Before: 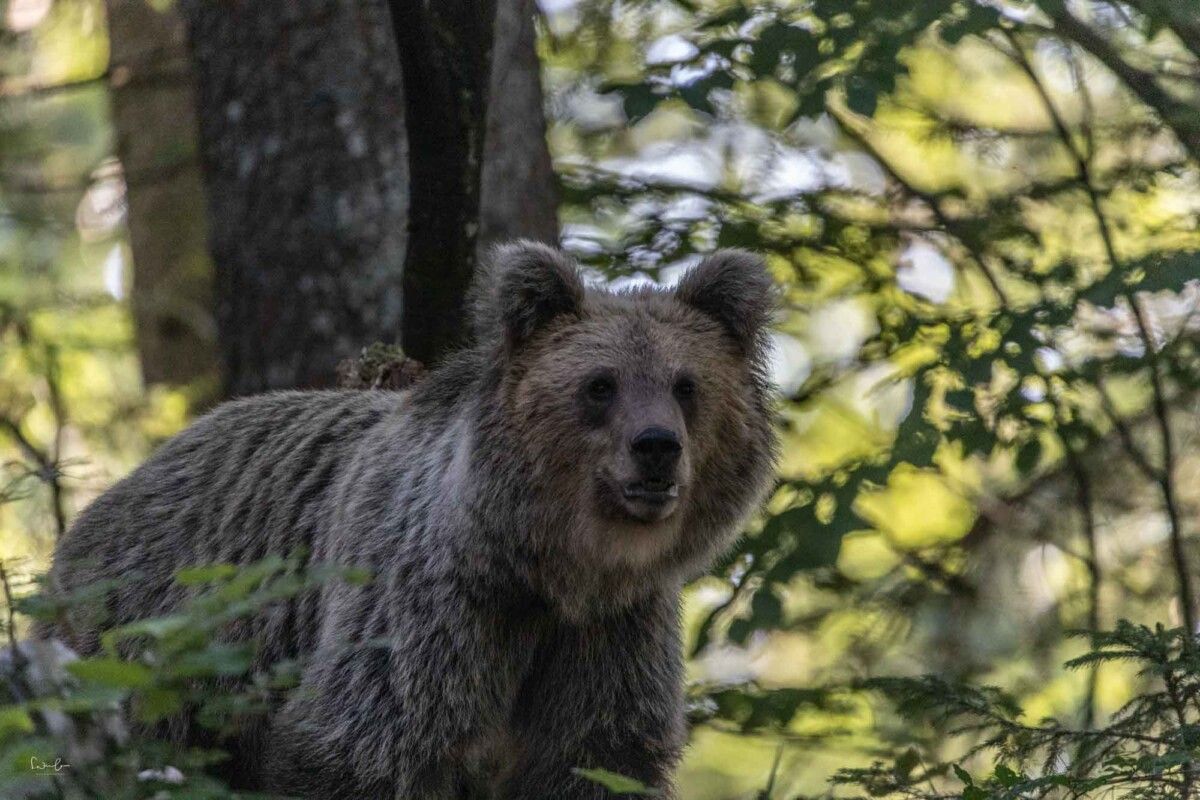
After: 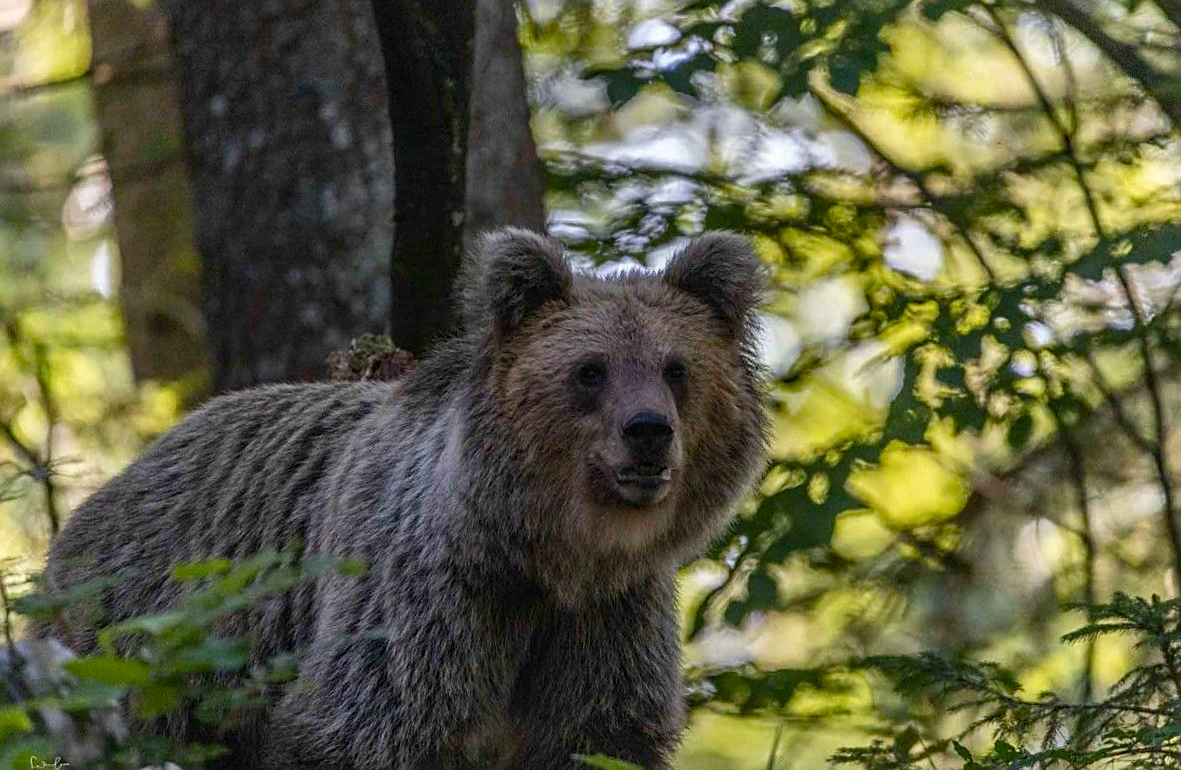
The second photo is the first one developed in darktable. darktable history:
color balance rgb: perceptual saturation grading › global saturation 20%, perceptual saturation grading › highlights -25%, perceptual saturation grading › shadows 25%
color balance: output saturation 110%
rotate and perspective: rotation -1.42°, crop left 0.016, crop right 0.984, crop top 0.035, crop bottom 0.965
sharpen: on, module defaults
